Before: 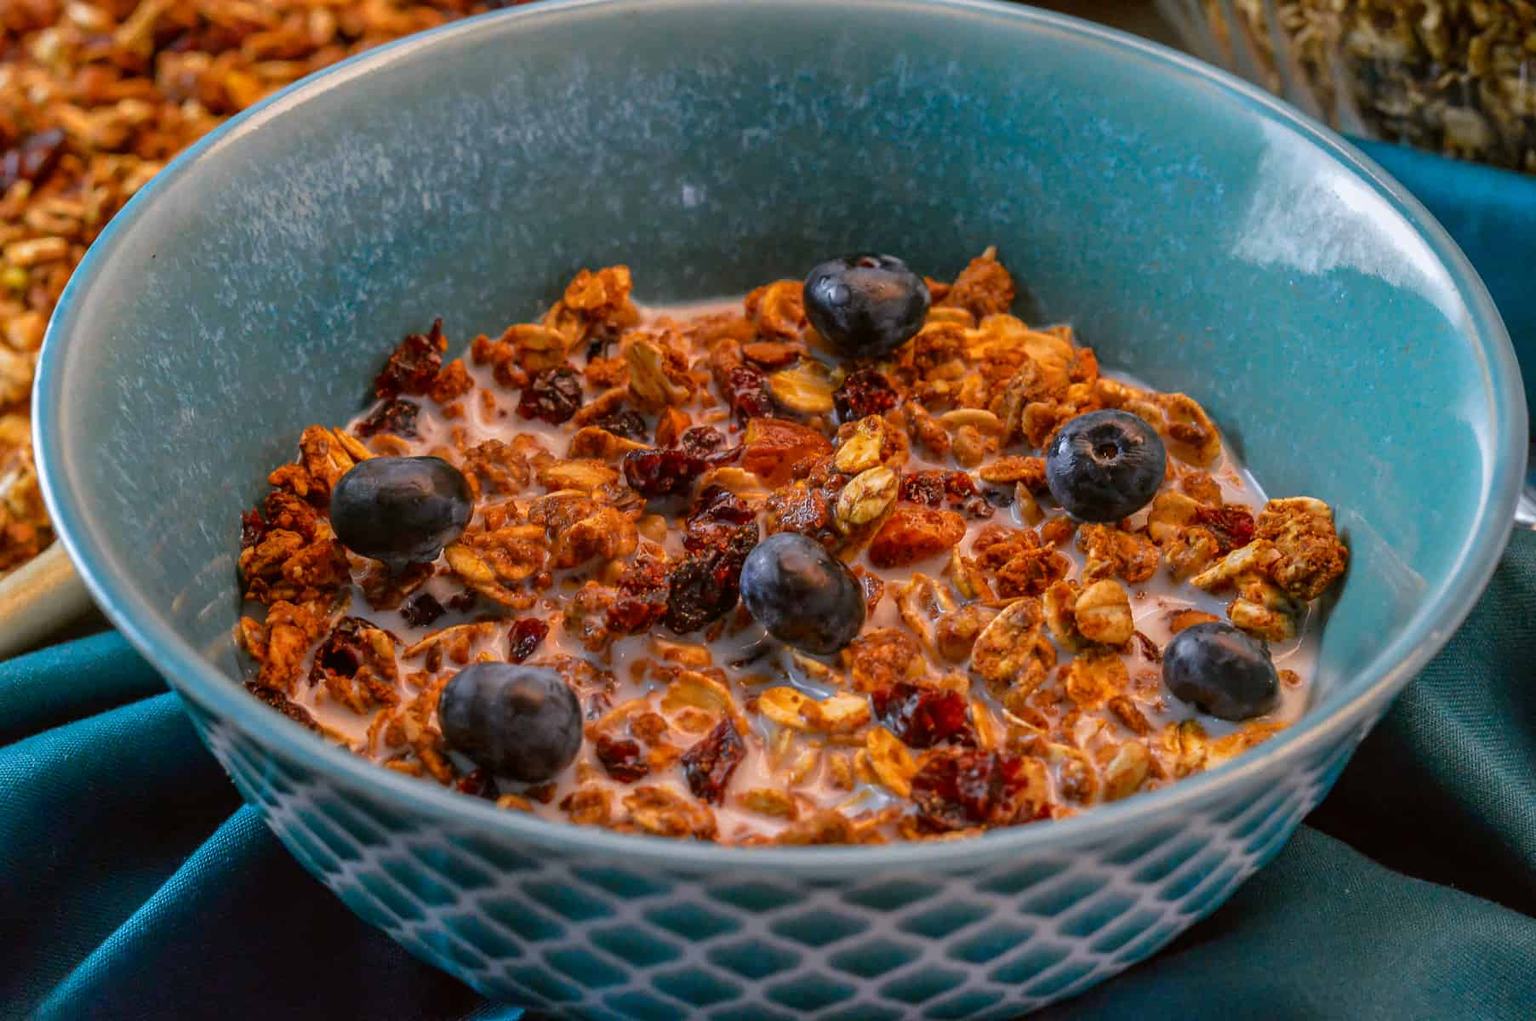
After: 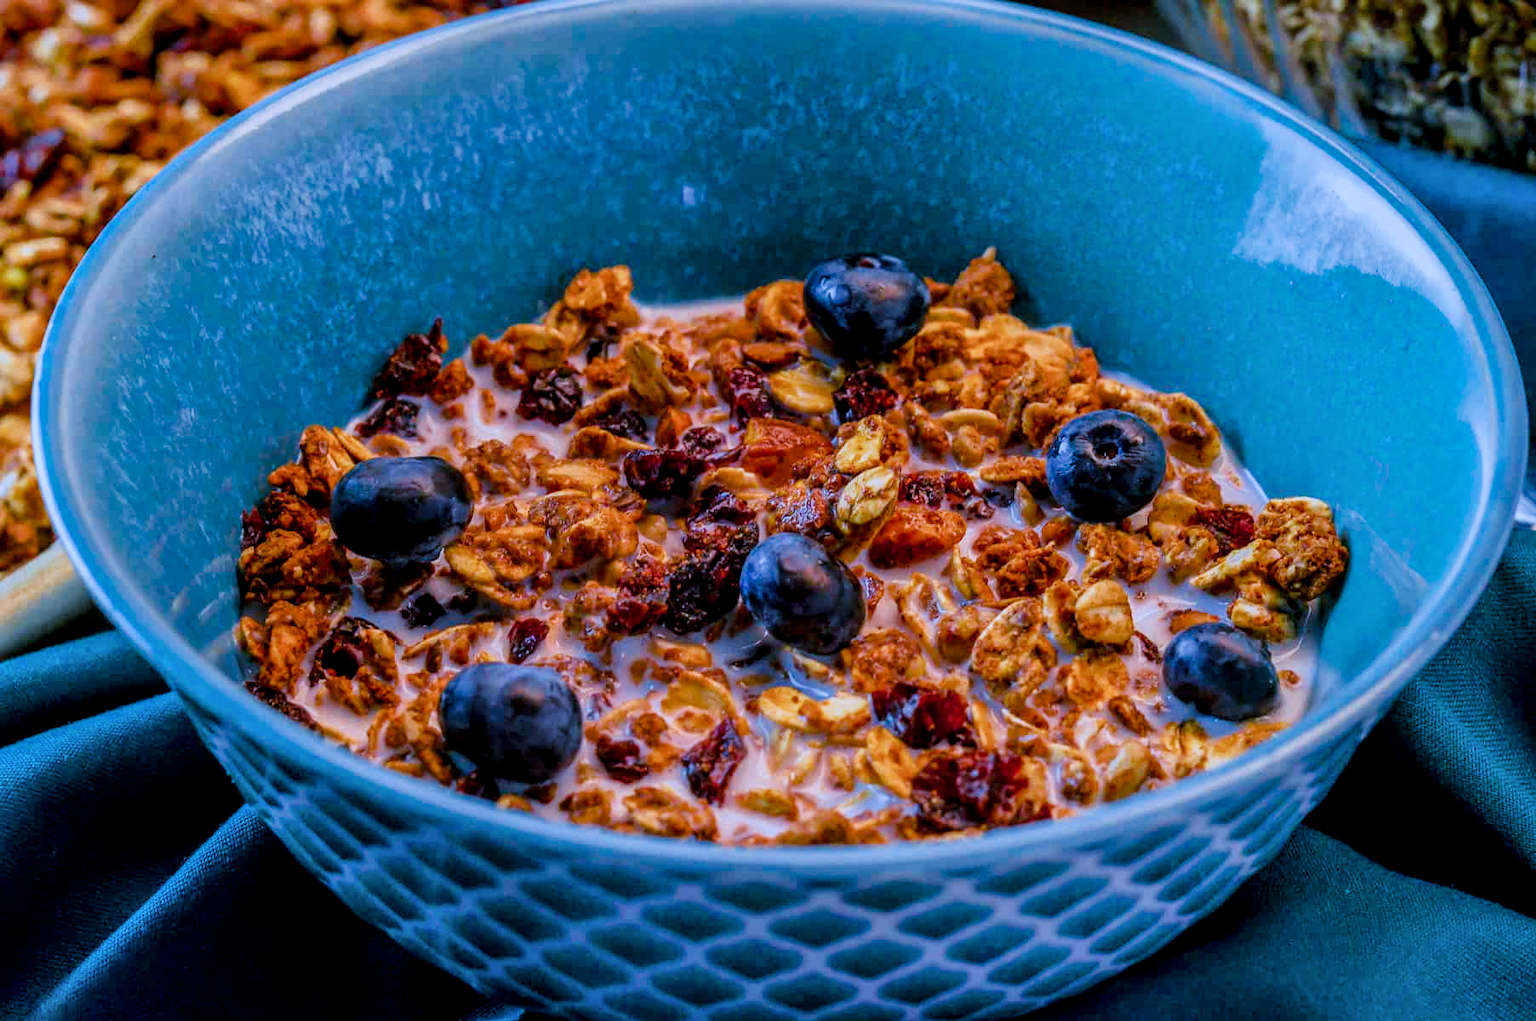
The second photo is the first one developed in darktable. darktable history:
filmic rgb "scene-referred default": black relative exposure -7.65 EV, white relative exposure 4.56 EV, hardness 3.61
local contrast: on, module defaults
velvia: strength 9.25%
color calibration: illuminant custom, x 0.423, y 0.403, temperature 3219.46 K
color balance rgb: shadows lift › chroma 4.21%, shadows lift › hue 252.22°, highlights gain › chroma 1.36%, highlights gain › hue 50.24°, perceptual saturation grading › mid-tones 6.33%, perceptual saturation grading › shadows 72.44%, perceptual brilliance grading › highlights 11.59%, contrast 5.05%
